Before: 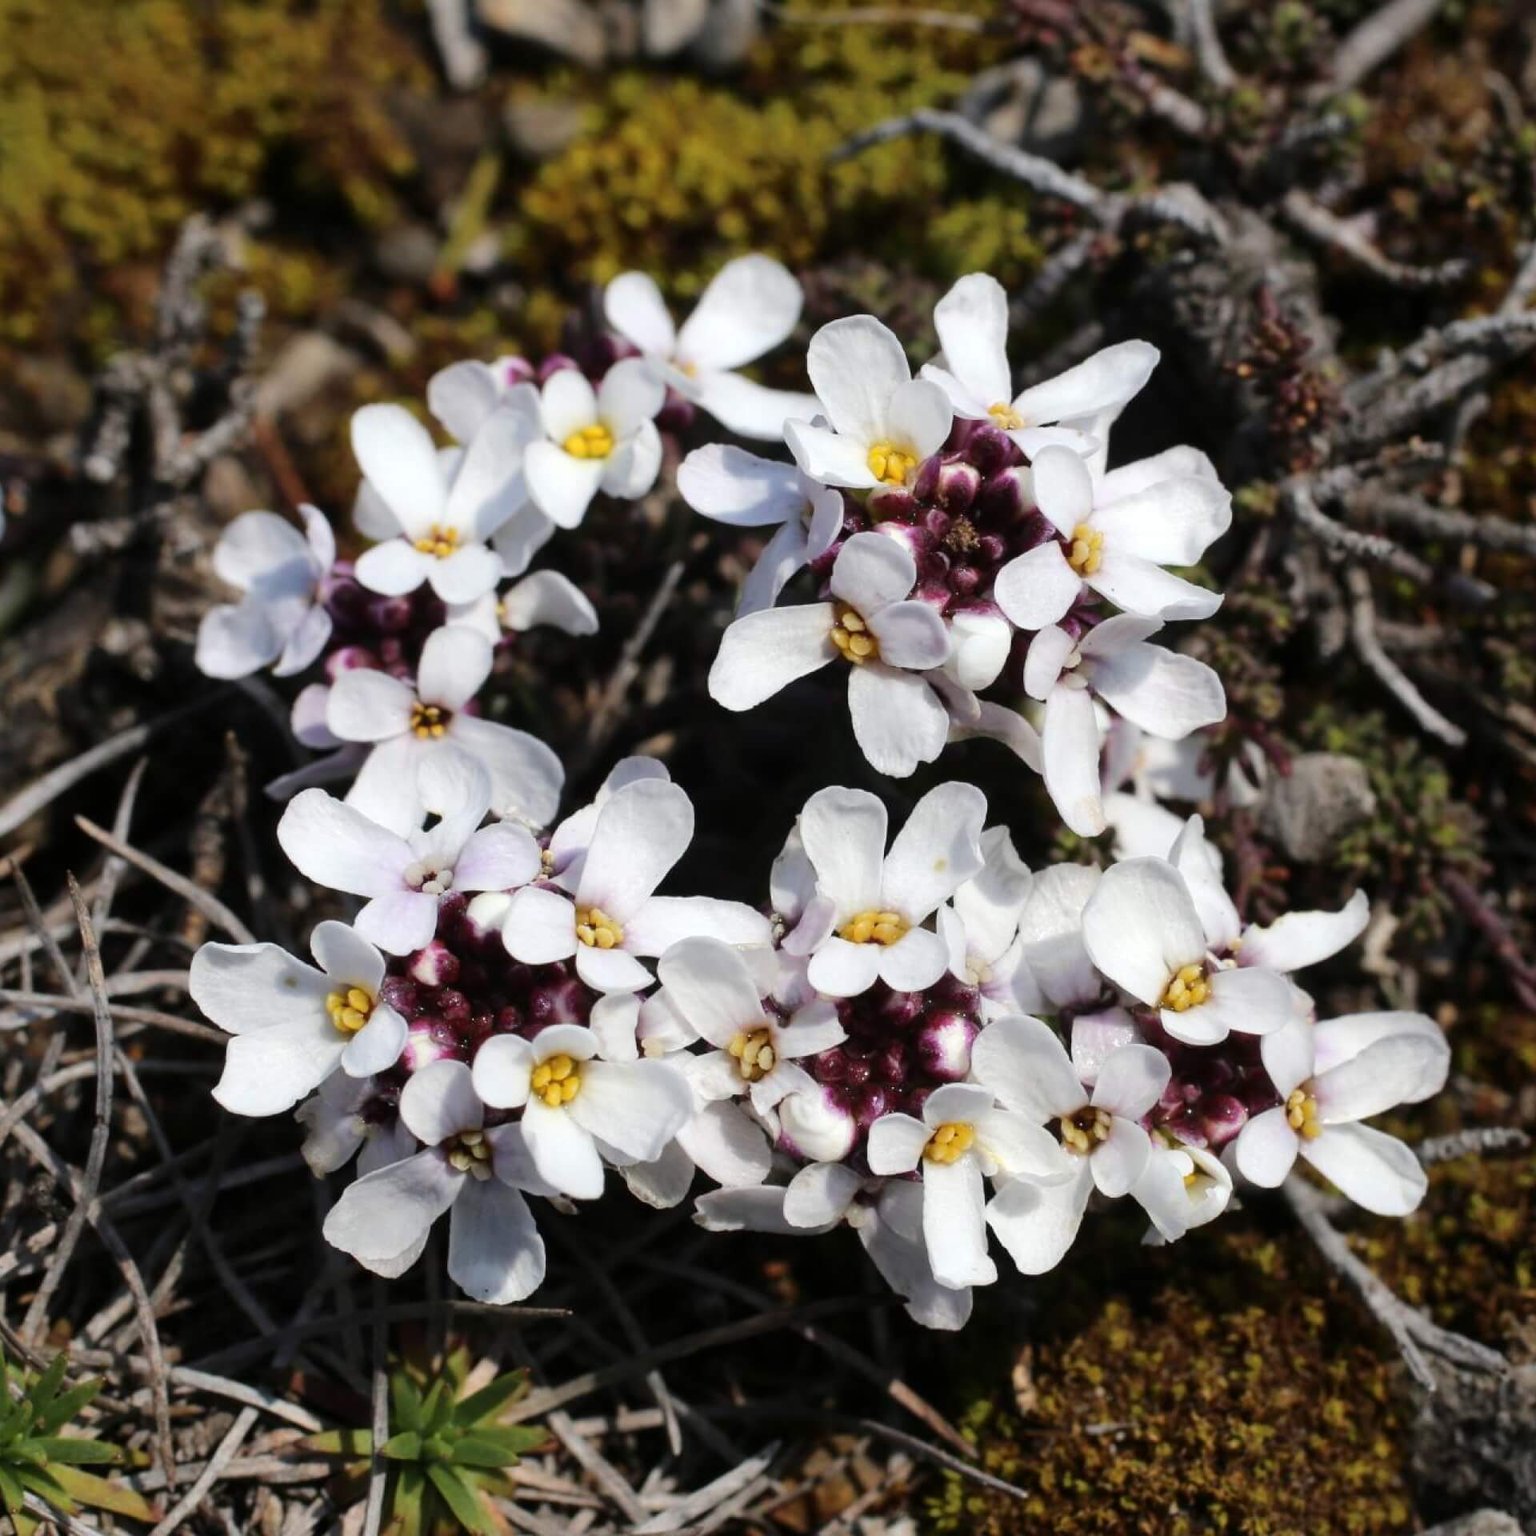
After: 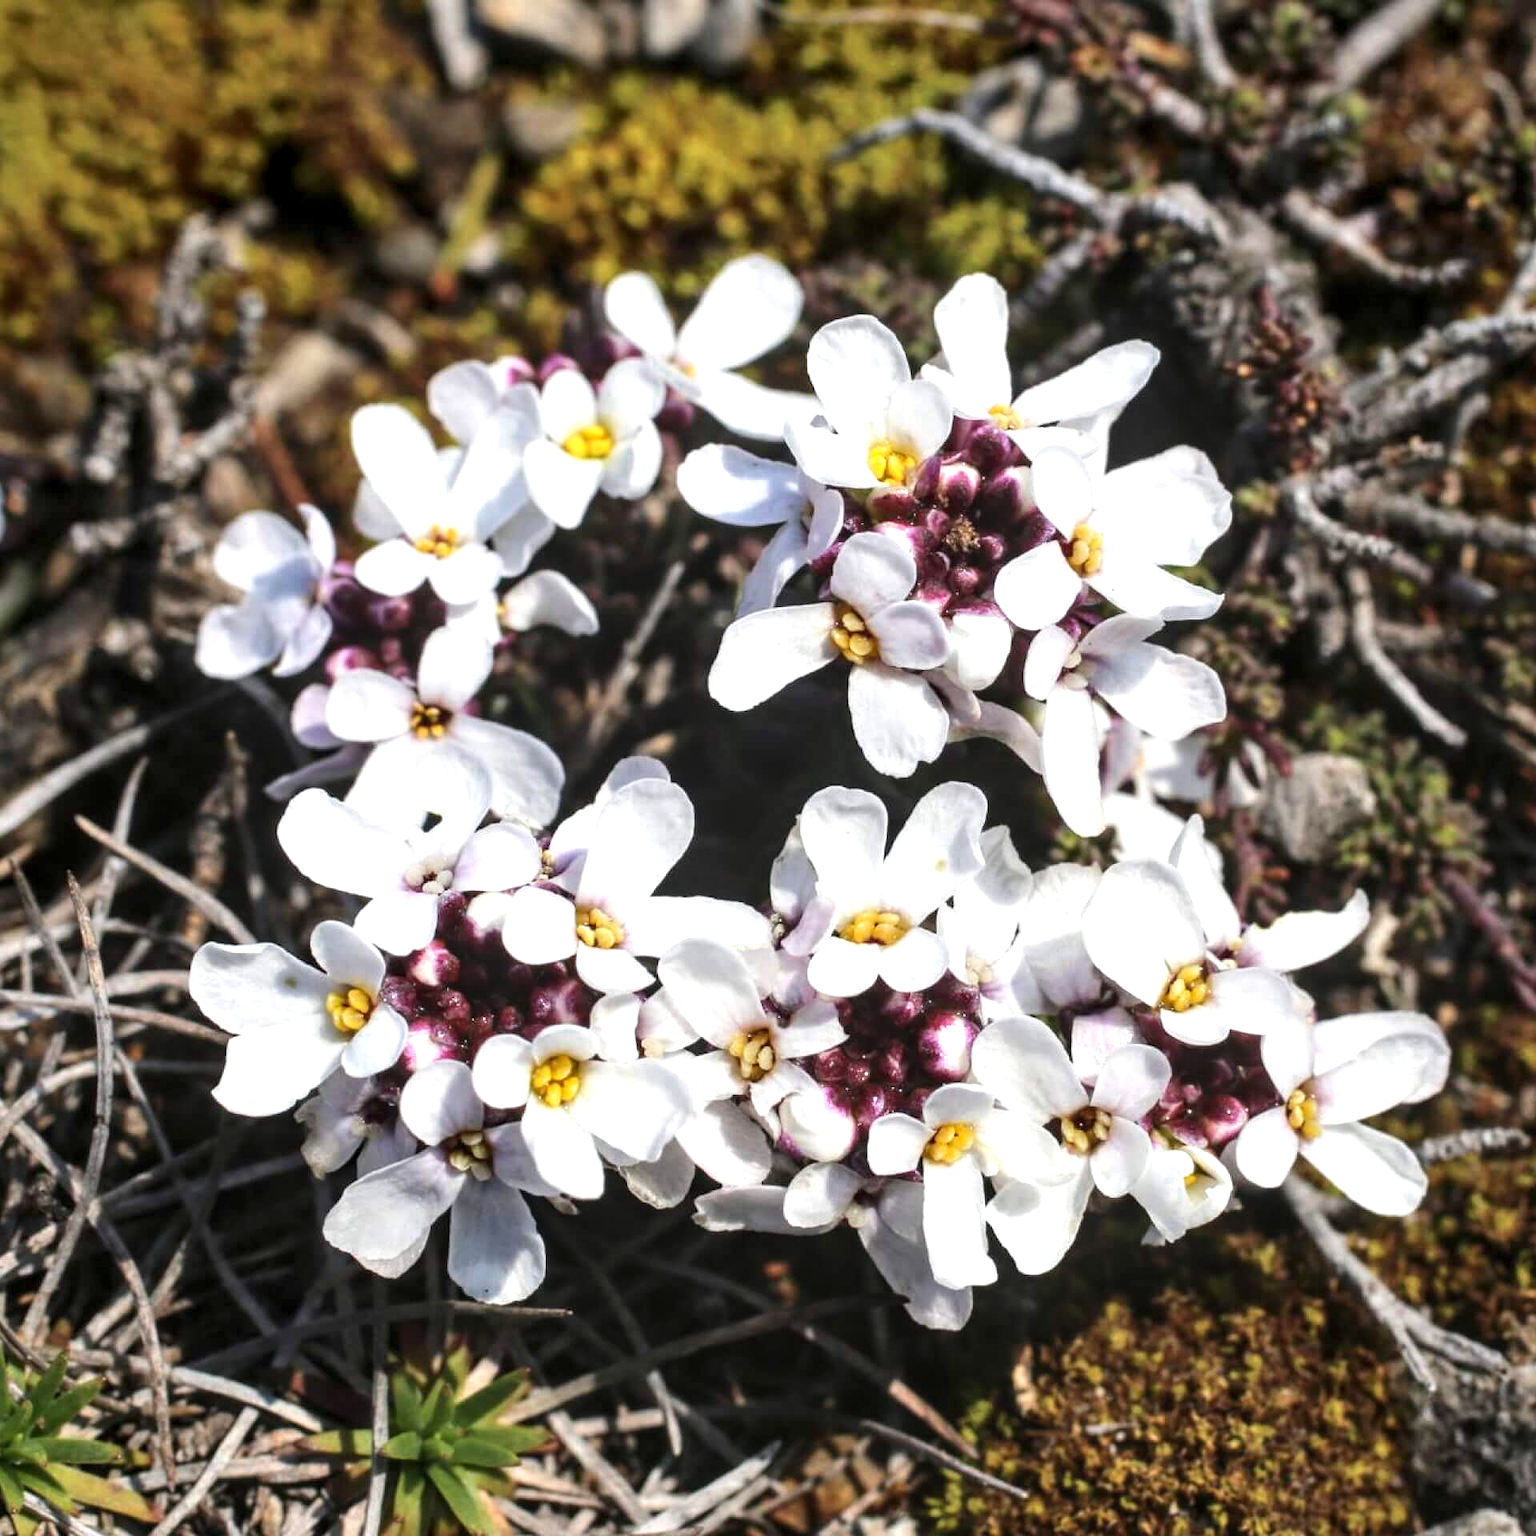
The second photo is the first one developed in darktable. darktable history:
local contrast: detail 130%
color zones: curves: ch0 [(0.25, 0.5) (0.636, 0.25) (0.75, 0.5)]
exposure: black level correction 0, exposure 0.696 EV, compensate highlight preservation false
